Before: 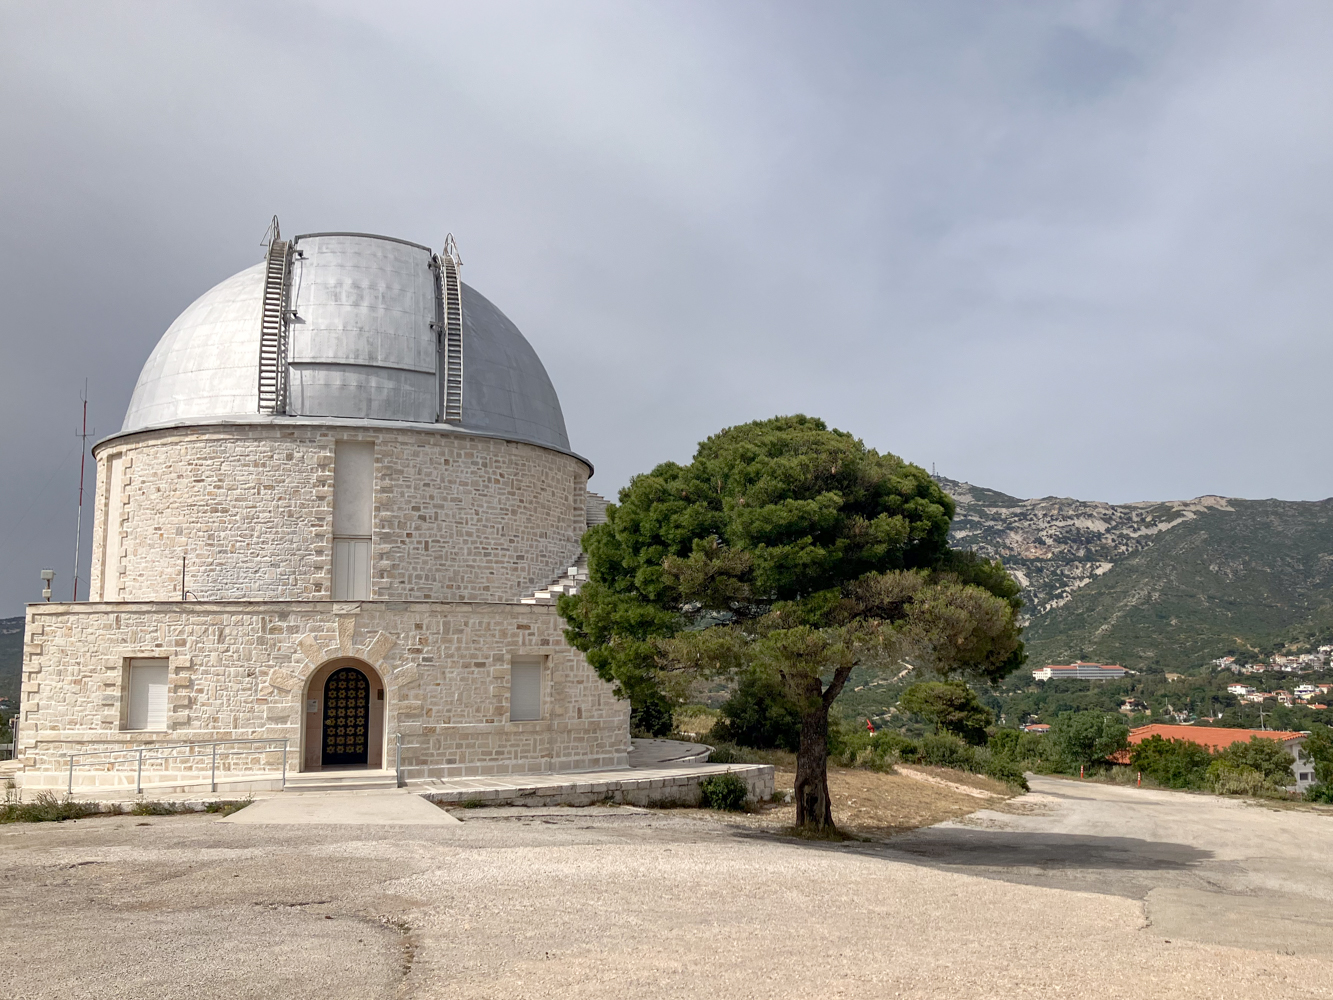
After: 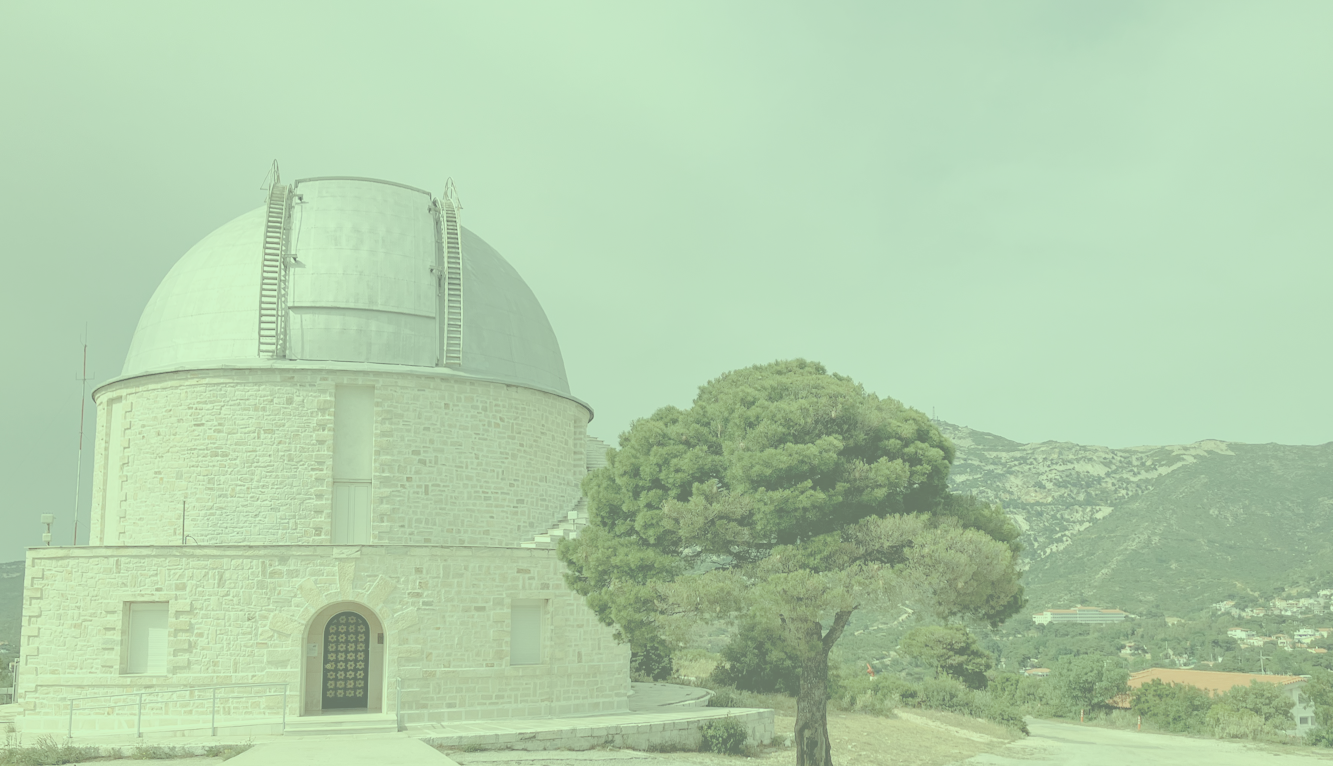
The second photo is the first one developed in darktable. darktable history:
color correction: highlights a* -10.77, highlights b* 9.8, saturation 1.72
crop: top 5.667%, bottom 17.637%
contrast brightness saturation: contrast -0.32, brightness 0.75, saturation -0.78
